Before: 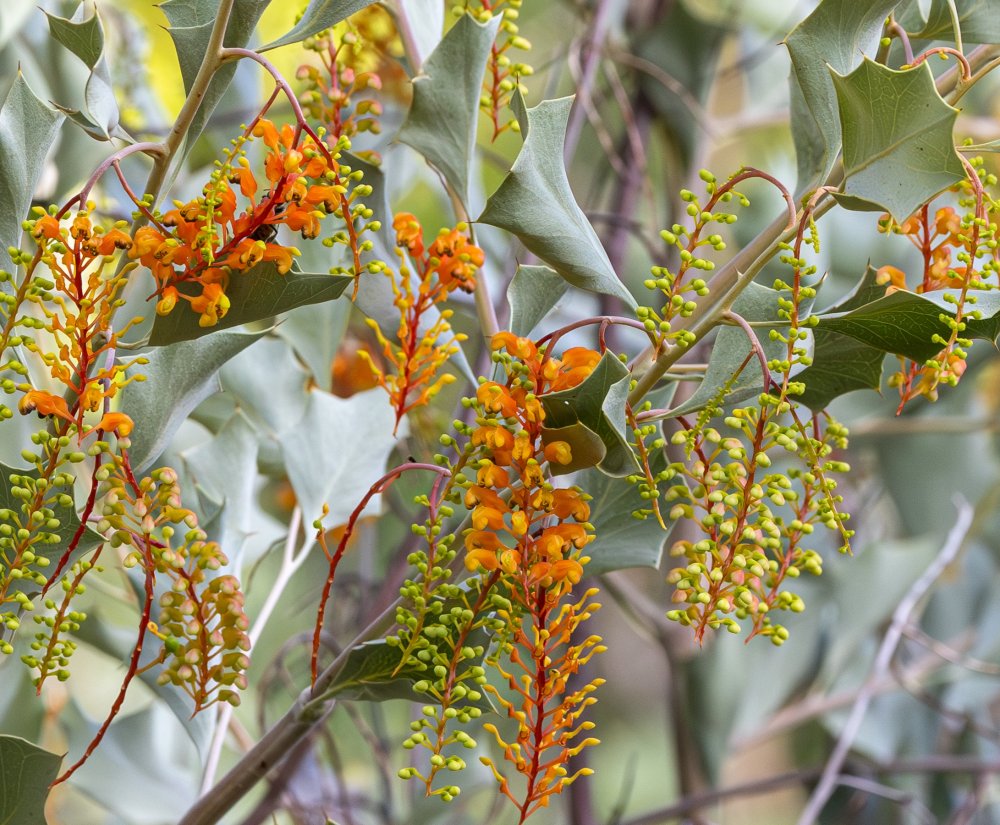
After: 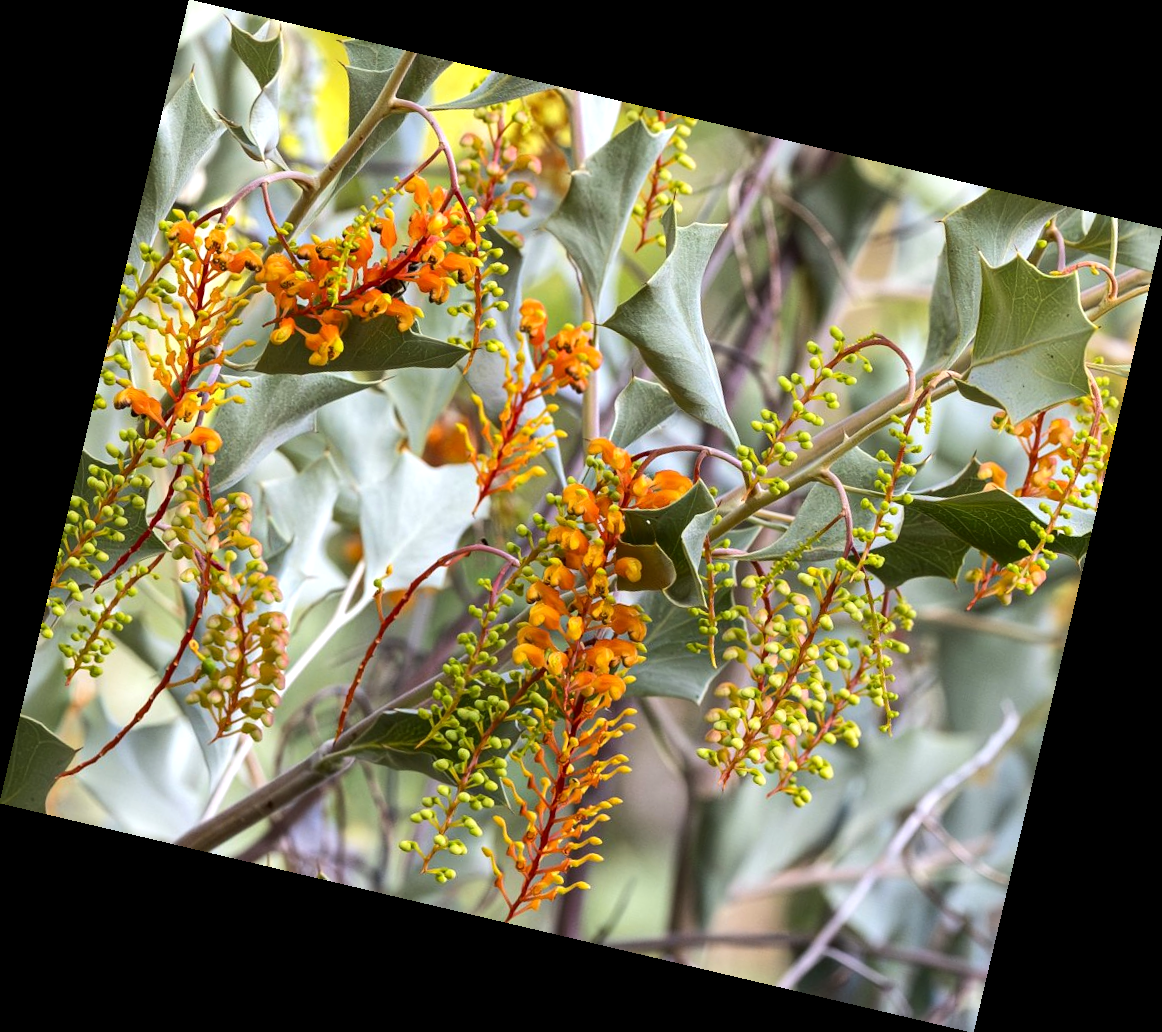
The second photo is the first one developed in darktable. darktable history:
tone equalizer: -8 EV -0.417 EV, -7 EV -0.389 EV, -6 EV -0.333 EV, -5 EV -0.222 EV, -3 EV 0.222 EV, -2 EV 0.333 EV, -1 EV 0.389 EV, +0 EV 0.417 EV, edges refinement/feathering 500, mask exposure compensation -1.57 EV, preserve details no
contrast brightness saturation: contrast 0.08, saturation 0.02
rotate and perspective: rotation 13.27°, automatic cropping off
